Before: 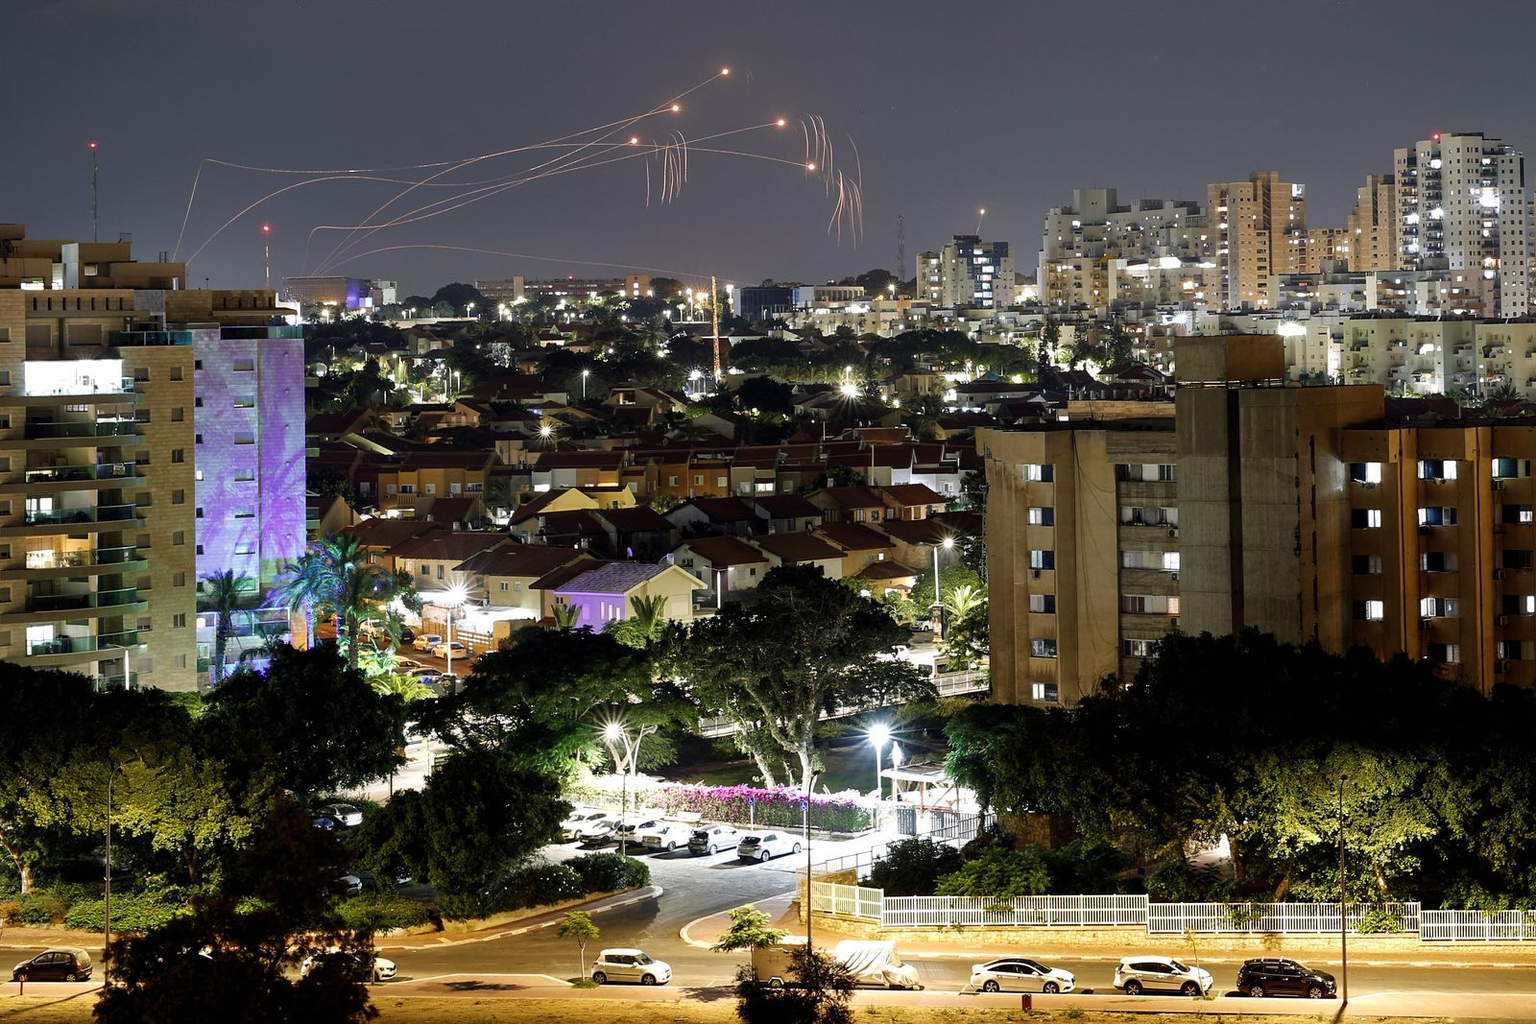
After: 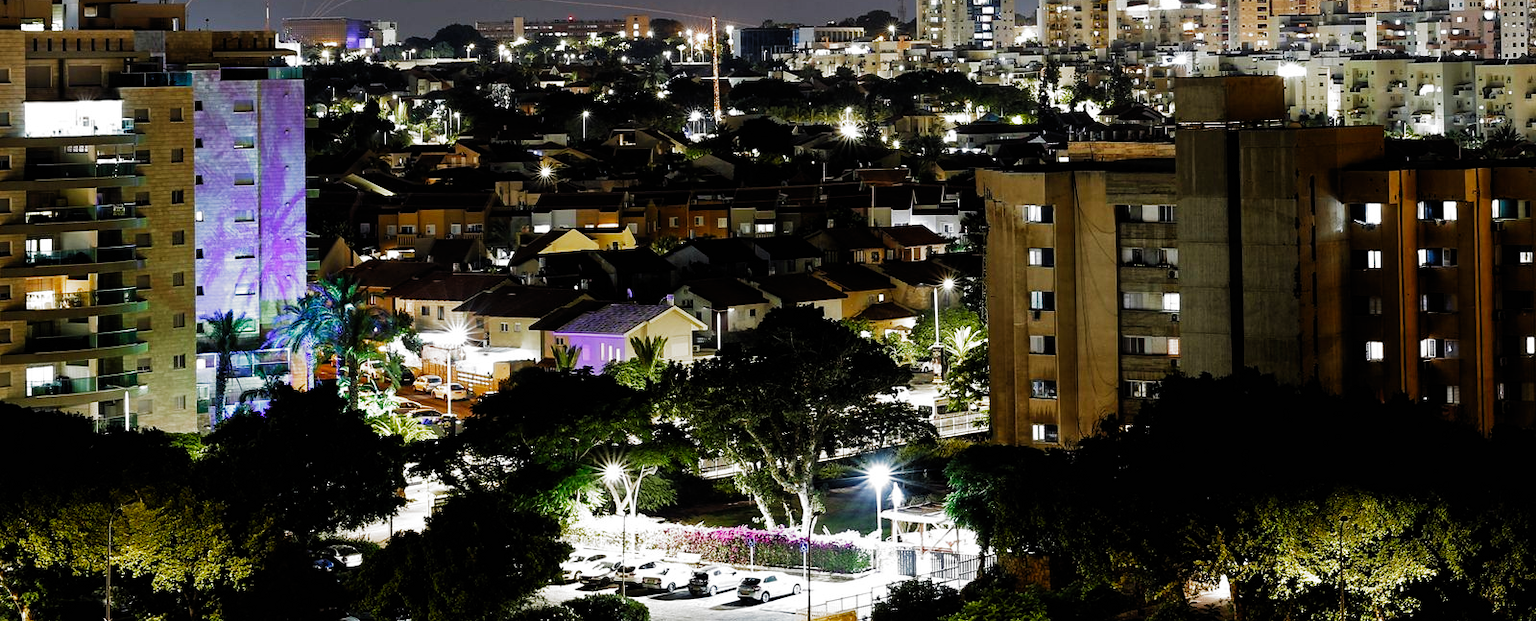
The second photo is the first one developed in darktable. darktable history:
crop and rotate: top 25.357%, bottom 13.942%
filmic rgb: black relative exposure -6.43 EV, white relative exposure 2.43 EV, threshold 3 EV, hardness 5.27, latitude 0.1%, contrast 1.425, highlights saturation mix 2%, preserve chrominance no, color science v5 (2021), contrast in shadows safe, contrast in highlights safe, enable highlight reconstruction true
